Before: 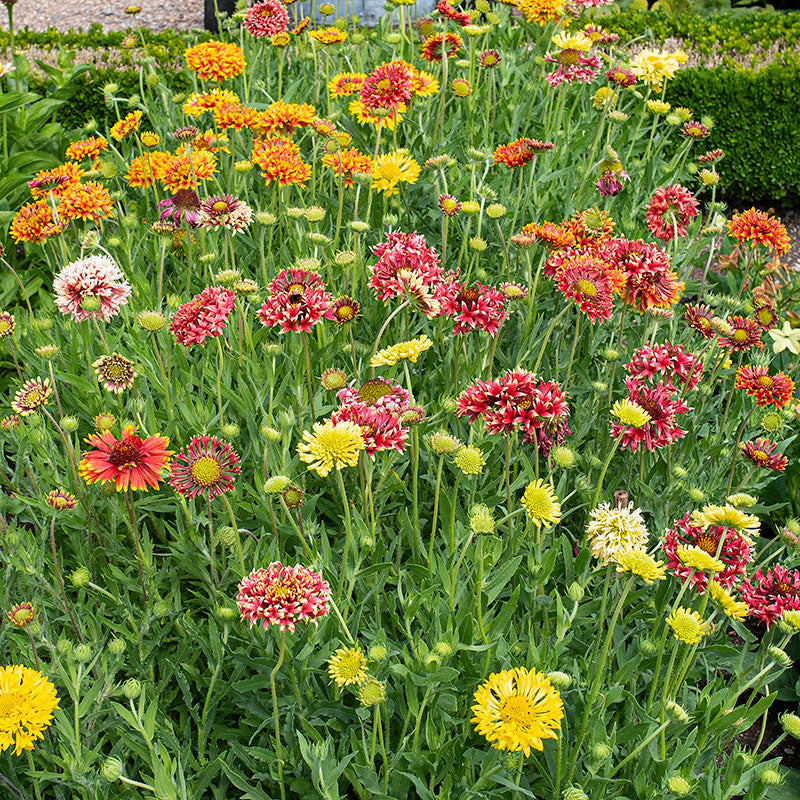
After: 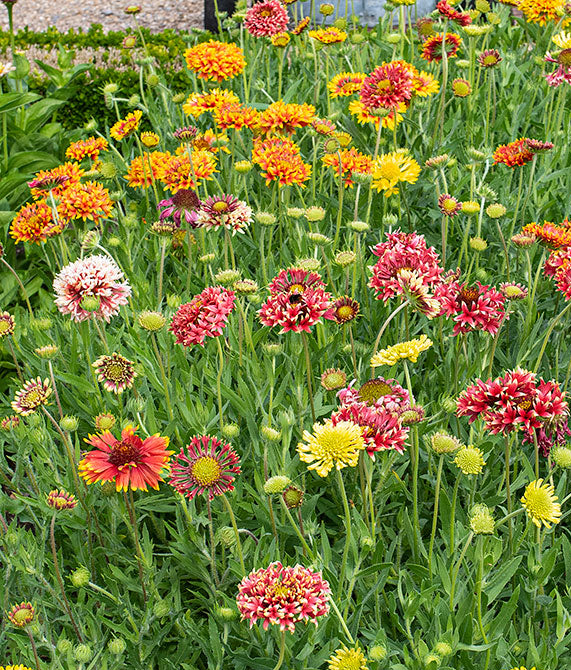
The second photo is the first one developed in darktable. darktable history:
crop: right 28.51%, bottom 16.233%
